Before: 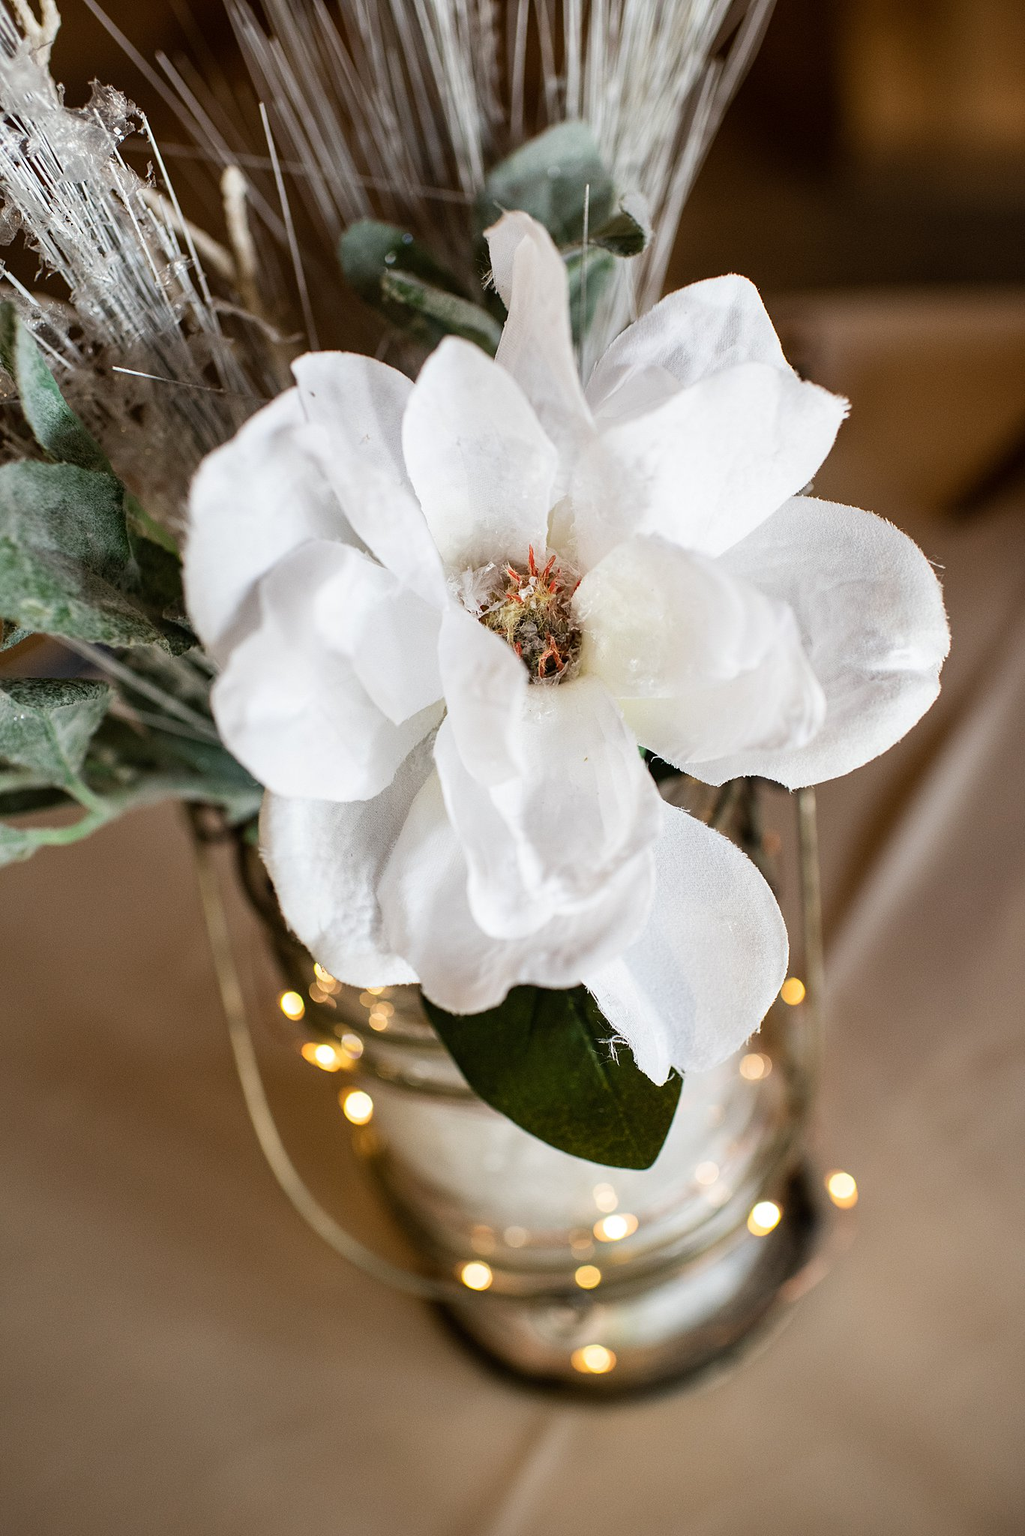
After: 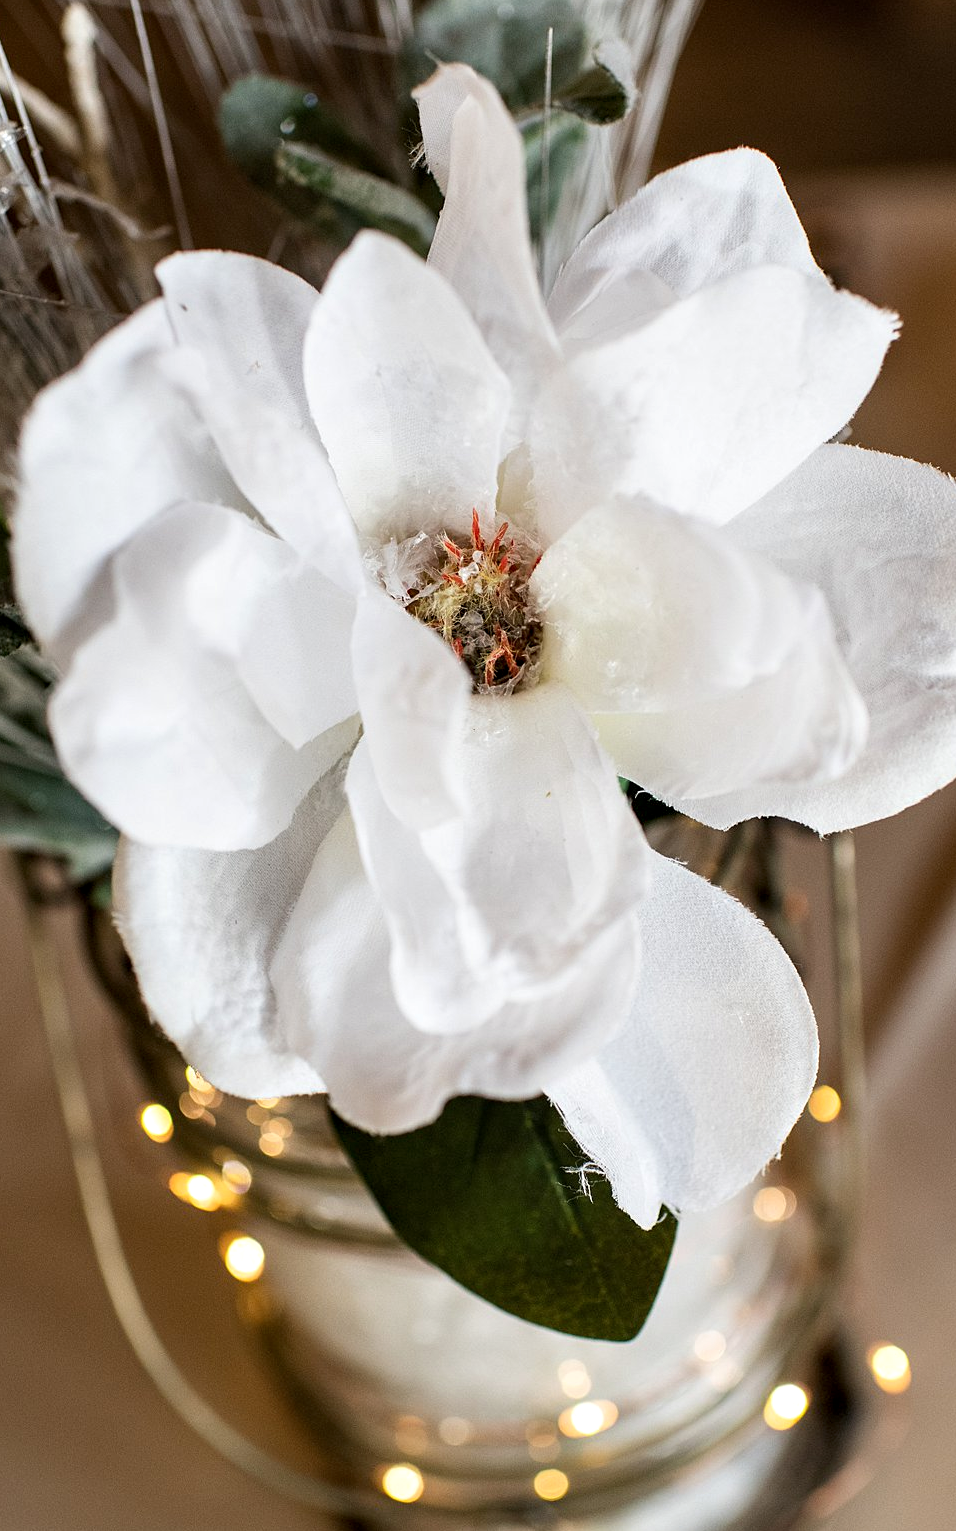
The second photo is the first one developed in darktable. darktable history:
crop and rotate: left 17.046%, top 10.659%, right 12.989%, bottom 14.553%
contrast equalizer: octaves 7, y [[0.524 ×6], [0.512 ×6], [0.379 ×6], [0 ×6], [0 ×6]]
